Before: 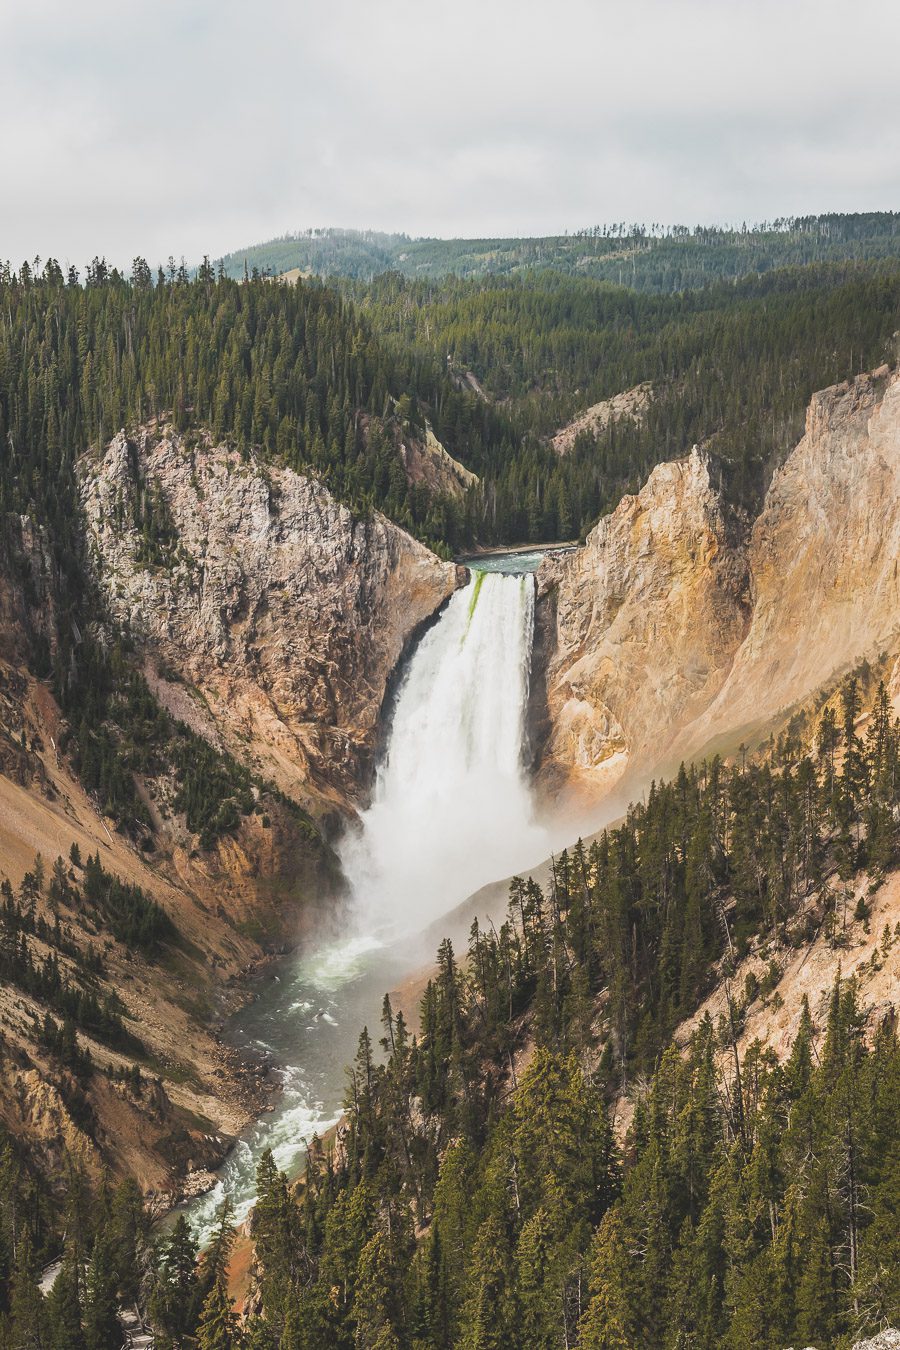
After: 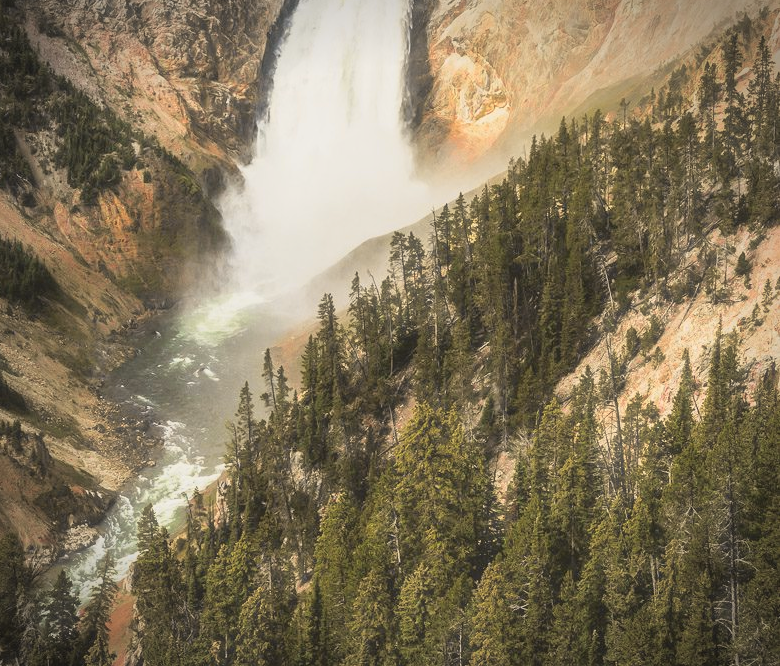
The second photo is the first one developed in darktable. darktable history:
tone curve: curves: ch0 [(0, 0.021) (0.049, 0.044) (0.152, 0.14) (0.328, 0.377) (0.473, 0.543) (0.641, 0.705) (0.85, 0.894) (1, 0.969)]; ch1 [(0, 0) (0.302, 0.331) (0.433, 0.432) (0.472, 0.47) (0.502, 0.503) (0.527, 0.521) (0.564, 0.58) (0.614, 0.626) (0.677, 0.701) (0.859, 0.885) (1, 1)]; ch2 [(0, 0) (0.33, 0.301) (0.447, 0.44) (0.487, 0.496) (0.502, 0.516) (0.535, 0.563) (0.565, 0.593) (0.608, 0.638) (1, 1)], color space Lab, independent channels, preserve colors none
vignetting: brightness -0.579, saturation -0.259, automatic ratio true, unbound false
exposure: compensate exposure bias true, compensate highlight preservation false
tone equalizer: on, module defaults
haze removal: strength -0.112, compatibility mode true, adaptive false
crop and rotate: left 13.279%, top 47.807%, bottom 2.825%
